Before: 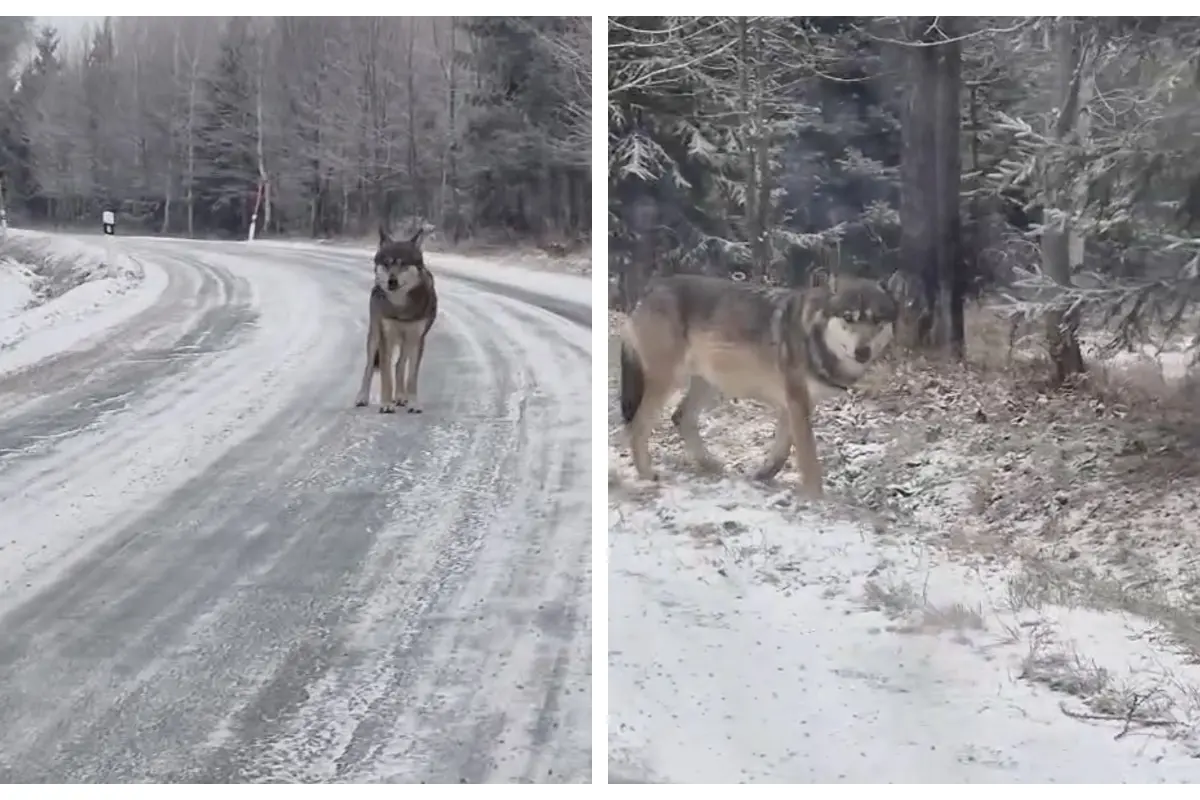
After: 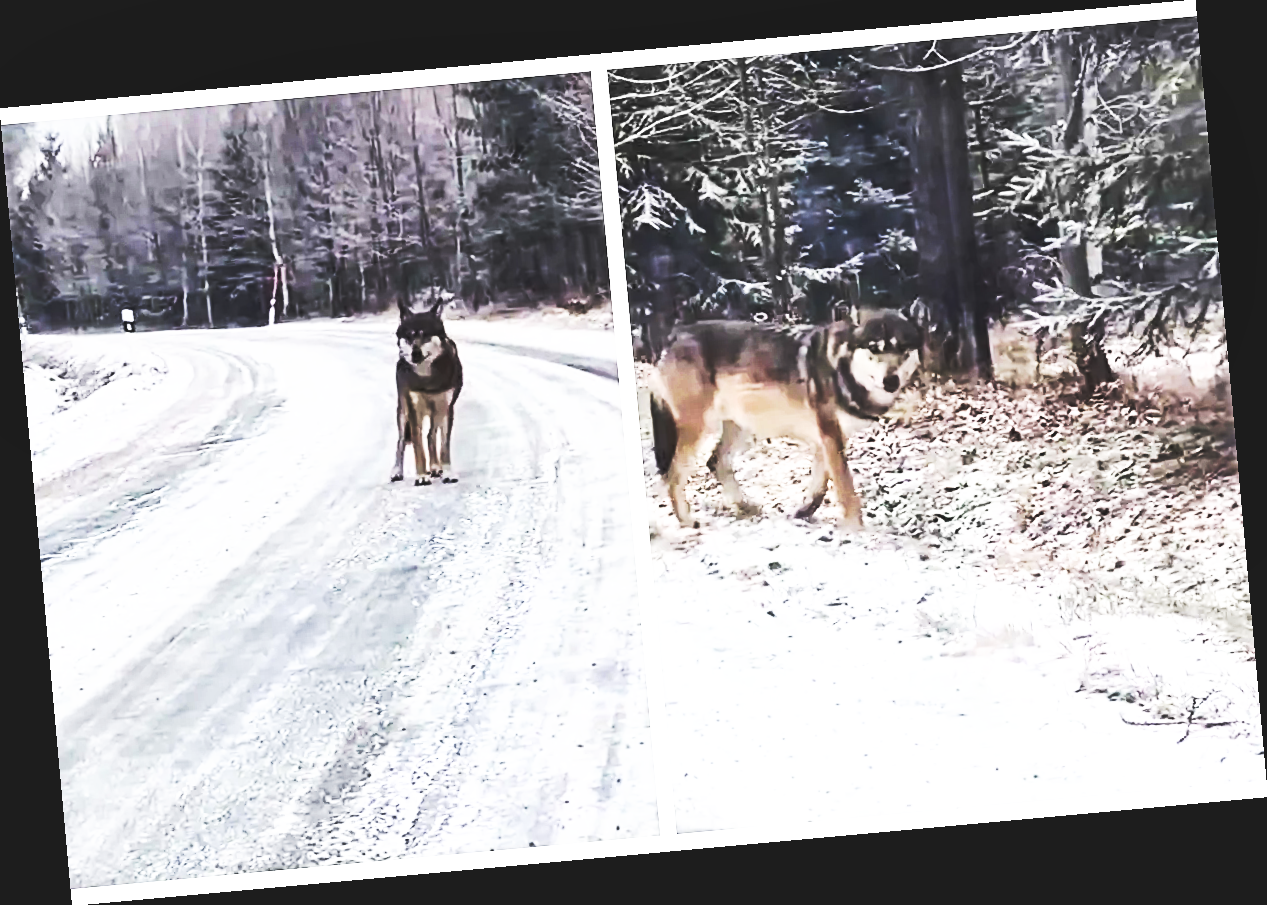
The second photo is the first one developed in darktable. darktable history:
color balance rgb: shadows lift › luminance -20%, power › hue 72.24°, highlights gain › luminance 15%, global offset › hue 171.6°, perceptual saturation grading › highlights -30%, perceptual saturation grading › shadows 20%, global vibrance 30%, contrast 10%
base curve: curves: ch0 [(0, 0.015) (0.085, 0.116) (0.134, 0.298) (0.19, 0.545) (0.296, 0.764) (0.599, 0.982) (1, 1)], preserve colors none
rotate and perspective: rotation -5.2°, automatic cropping off
contrast equalizer: y [[0.5, 0.5, 0.5, 0.539, 0.64, 0.611], [0.5 ×6], [0.5 ×6], [0 ×6], [0 ×6]]
graduated density: on, module defaults
contrast brightness saturation: contrast 0.28
shadows and highlights: on, module defaults
